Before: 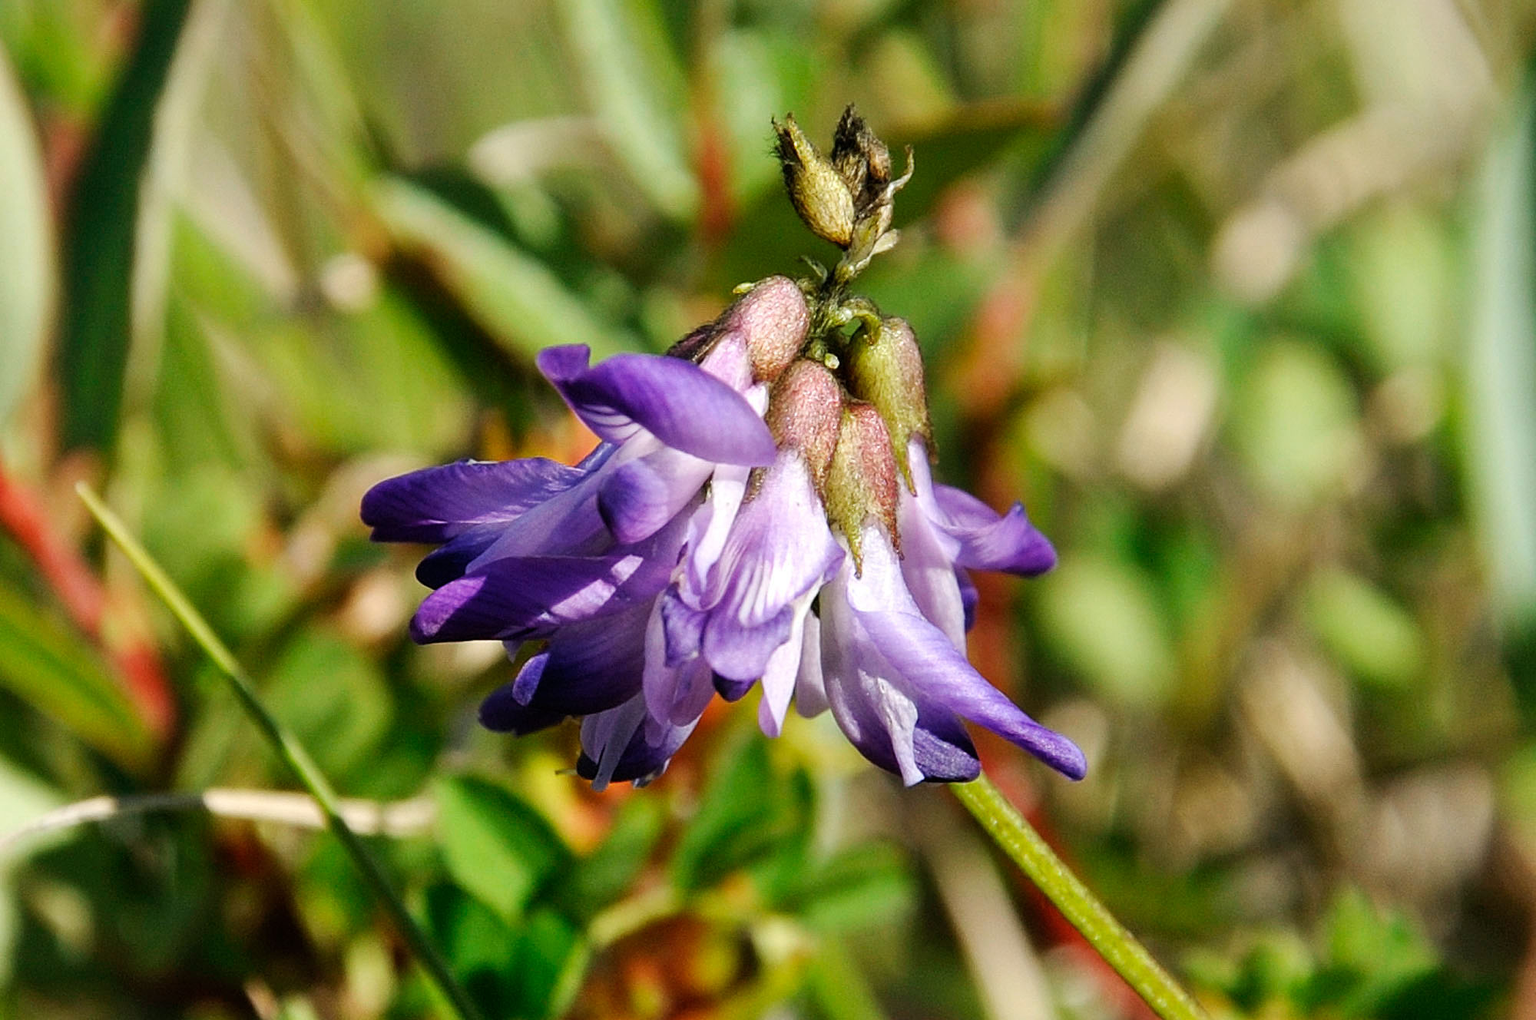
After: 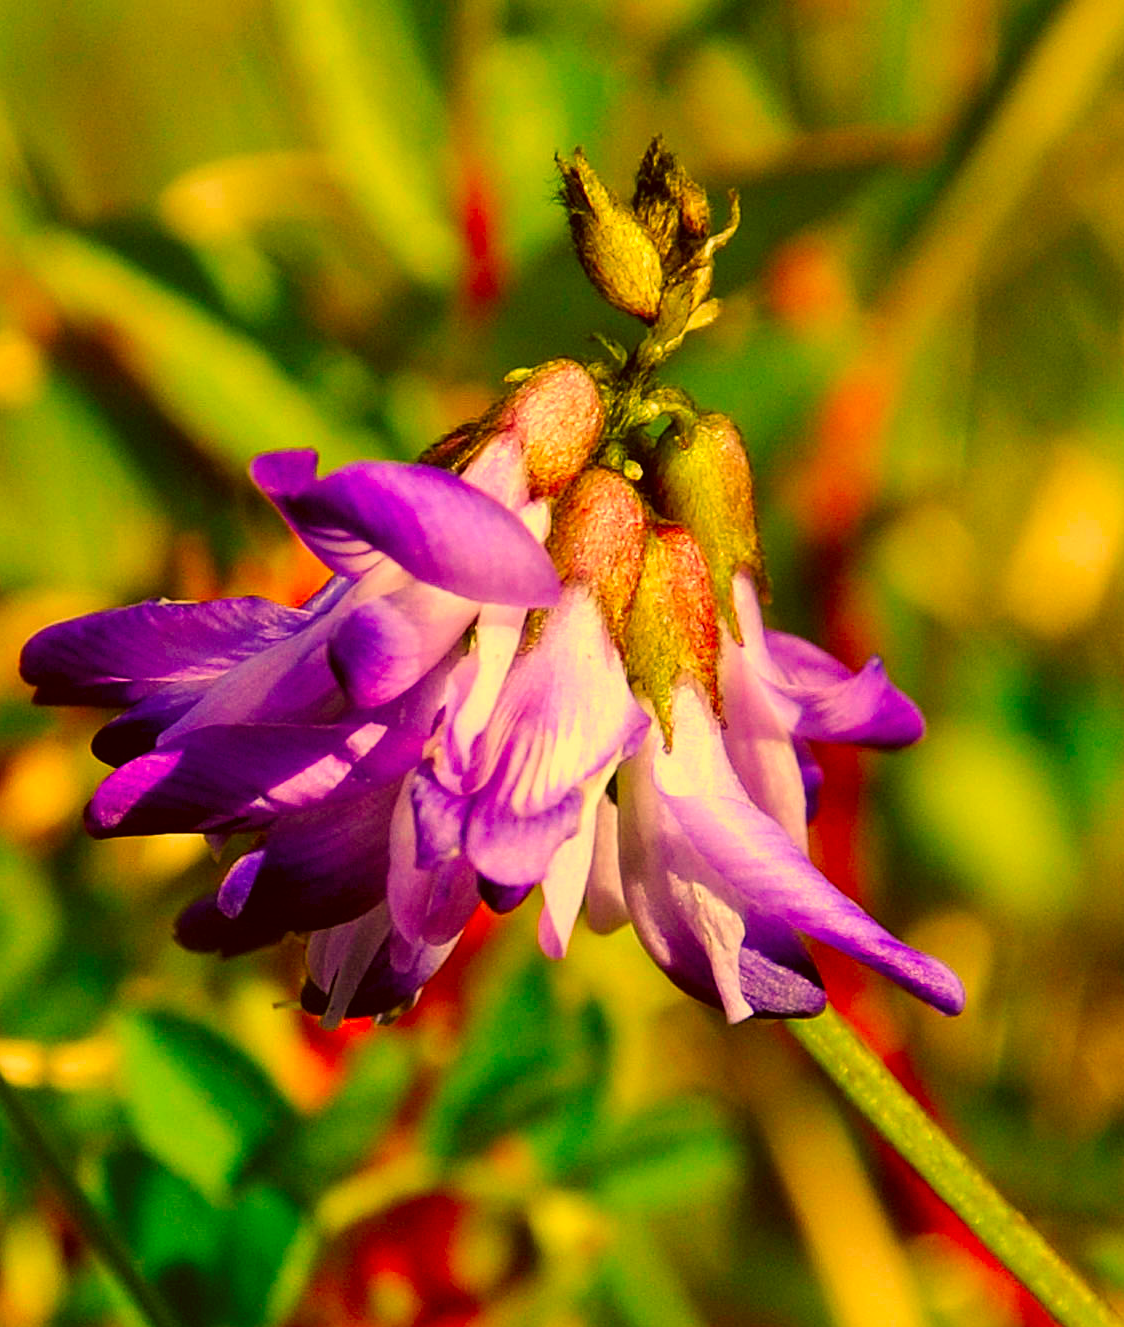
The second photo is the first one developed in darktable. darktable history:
crop and rotate: left 22.516%, right 21.234%
color correction: highlights a* 10.44, highlights b* 30.04, shadows a* 2.73, shadows b* 17.51, saturation 1.72
